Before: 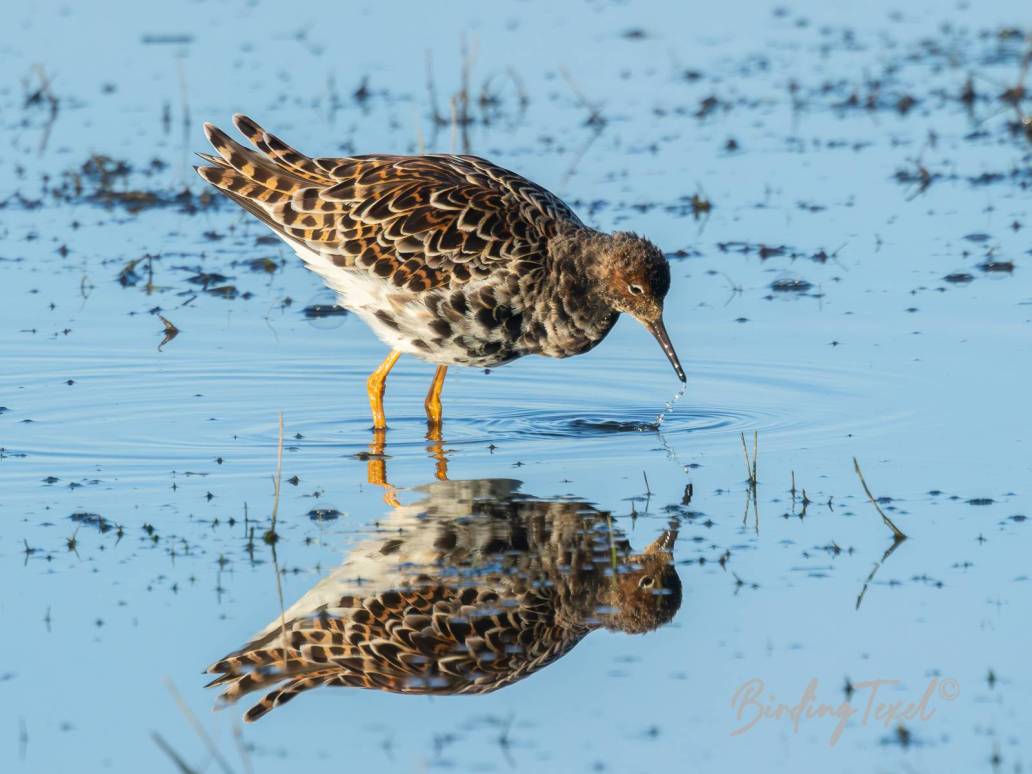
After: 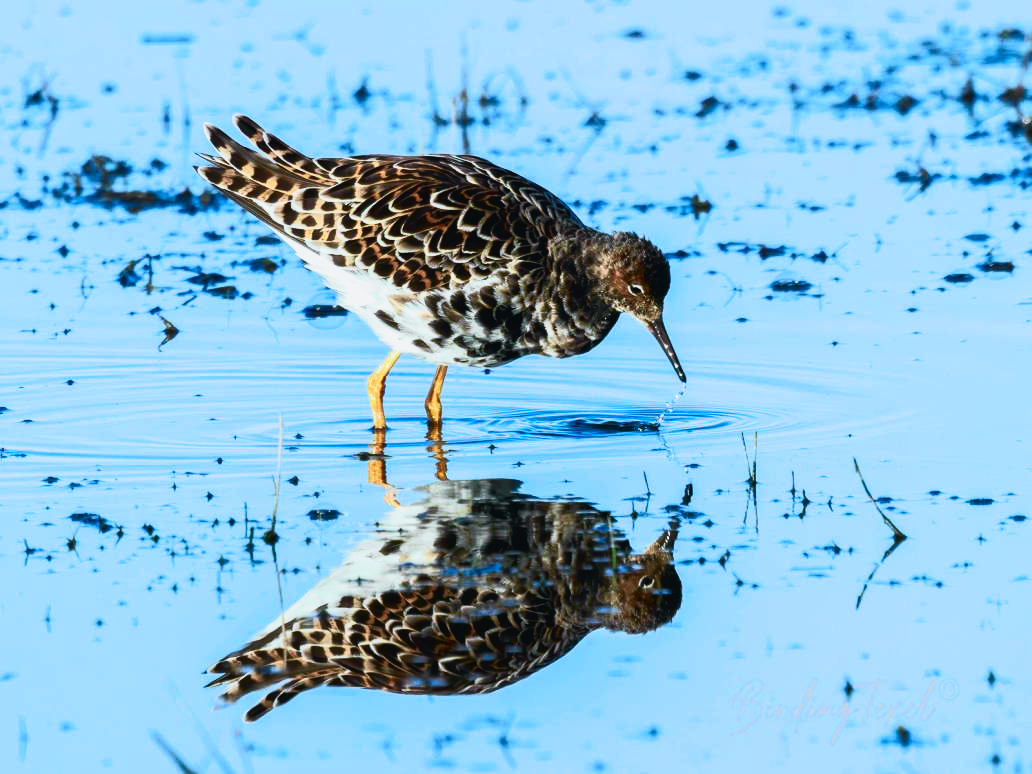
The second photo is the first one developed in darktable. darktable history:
shadows and highlights: shadows -0.01, highlights 38.9, highlights color adjustment 0.529%
color calibration: illuminant custom, x 0.389, y 0.387, temperature 3794.08 K, saturation algorithm version 1 (2020)
contrast brightness saturation: brightness -0.215, saturation 0.078
filmic rgb: black relative exposure -9.07 EV, white relative exposure 2.3 EV, hardness 7.44
tone curve: curves: ch0 [(0, 0.026) (0.181, 0.223) (0.405, 0.46) (0.456, 0.528) (0.634, 0.728) (0.877, 0.89) (0.984, 0.935)]; ch1 [(0, 0) (0.443, 0.43) (0.492, 0.488) (0.566, 0.579) (0.595, 0.625) (0.65, 0.657) (0.696, 0.725) (1, 1)]; ch2 [(0, 0) (0.33, 0.301) (0.421, 0.443) (0.447, 0.489) (0.495, 0.494) (0.537, 0.57) (0.586, 0.591) (0.663, 0.686) (1, 1)], color space Lab, independent channels, preserve colors none
